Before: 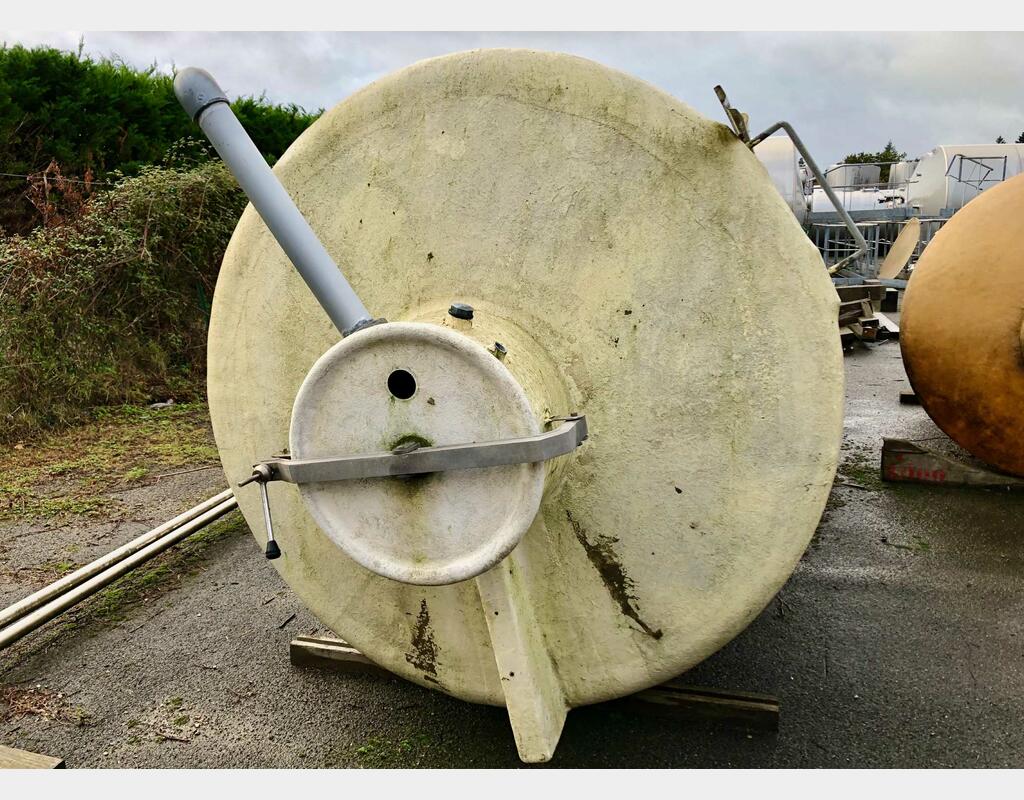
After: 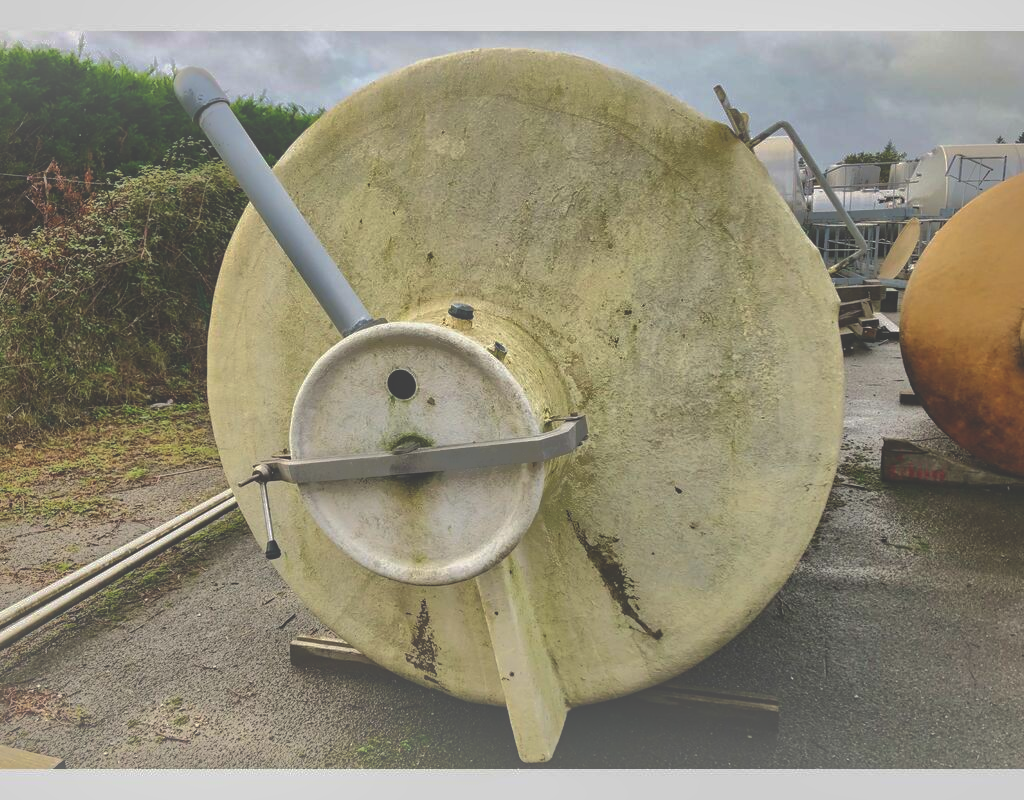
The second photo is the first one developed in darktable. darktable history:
bloom: on, module defaults
shadows and highlights: shadows 38.43, highlights -74.54
exposure: black level correction -0.03, compensate highlight preservation false
local contrast: detail 110%
